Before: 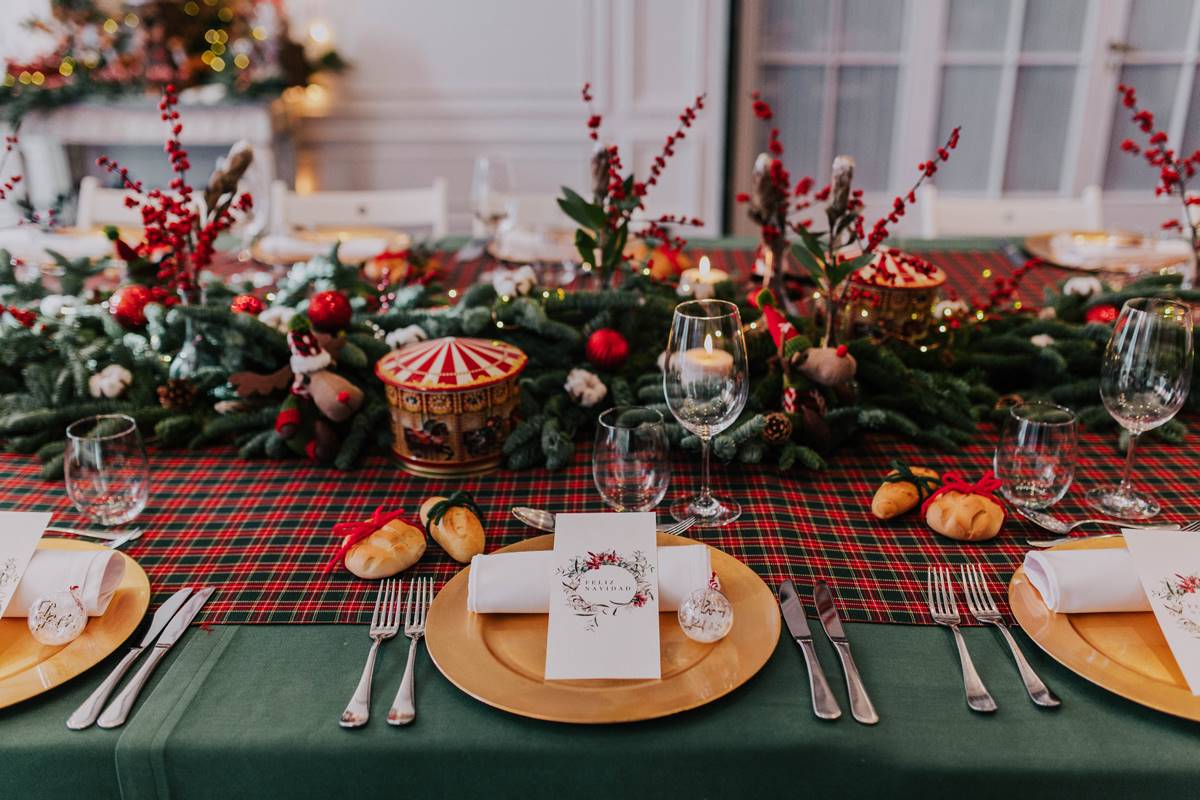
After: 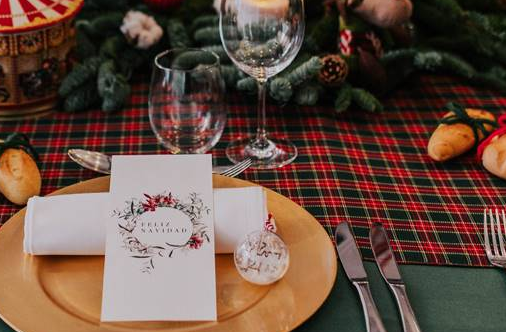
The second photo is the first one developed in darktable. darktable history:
crop: left 37.056%, top 44.857%, right 20.729%, bottom 13.59%
